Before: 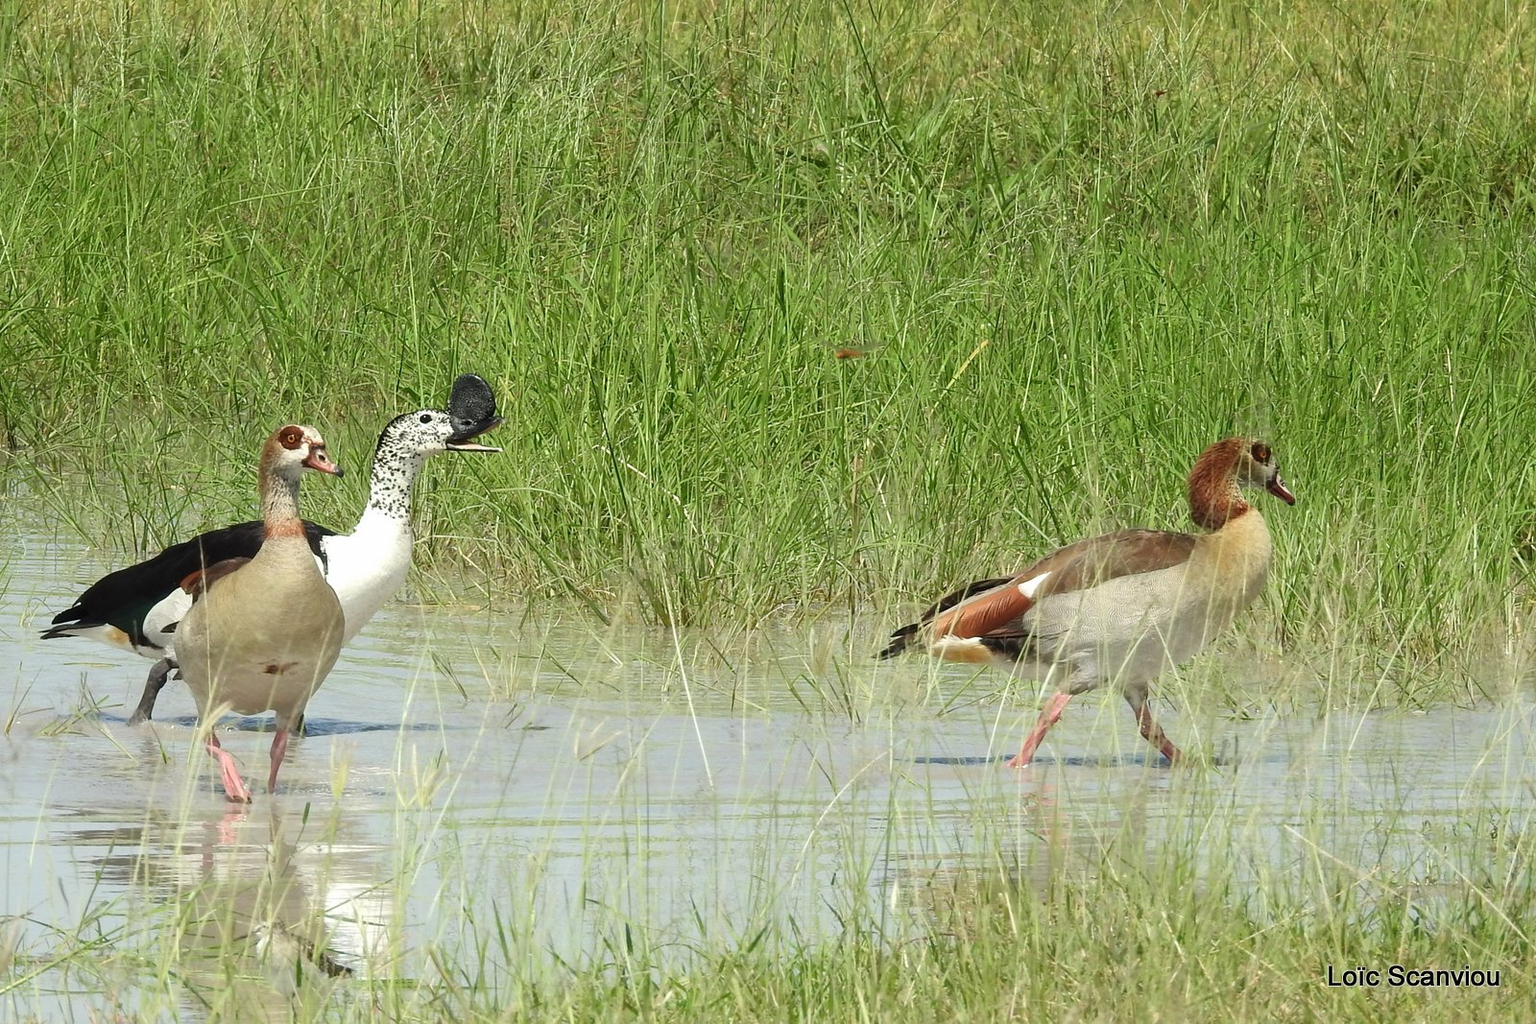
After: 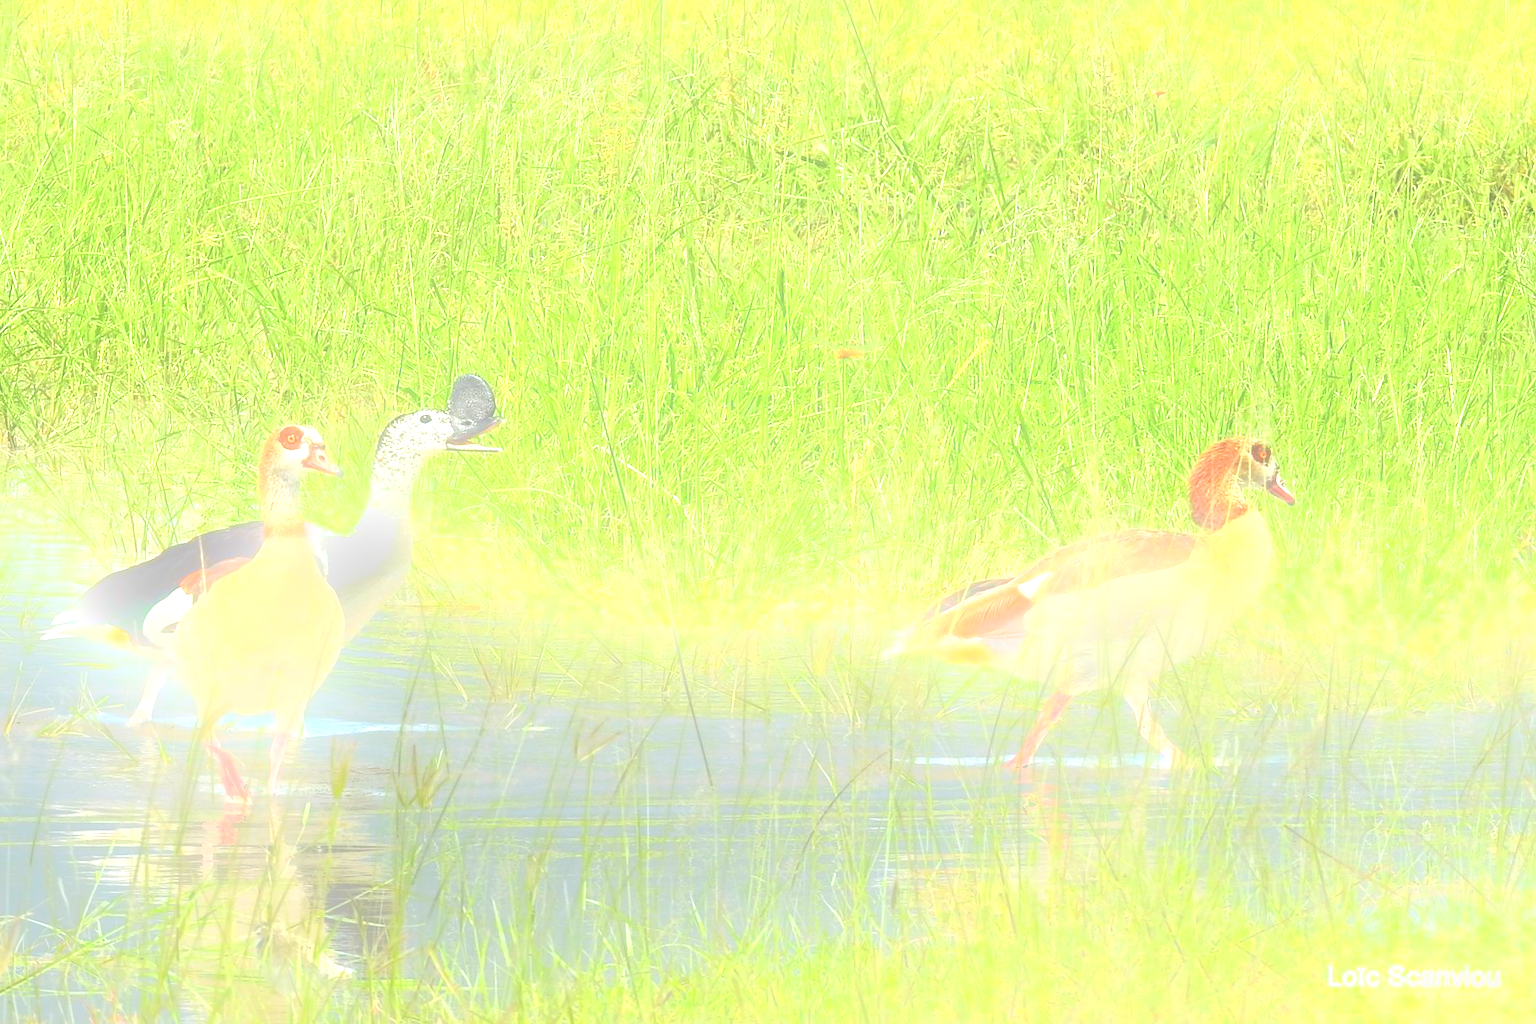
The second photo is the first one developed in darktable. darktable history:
bloom: size 13.65%, threshold 98.39%, strength 4.82%
exposure: exposure 2.003 EV, compensate highlight preservation false
